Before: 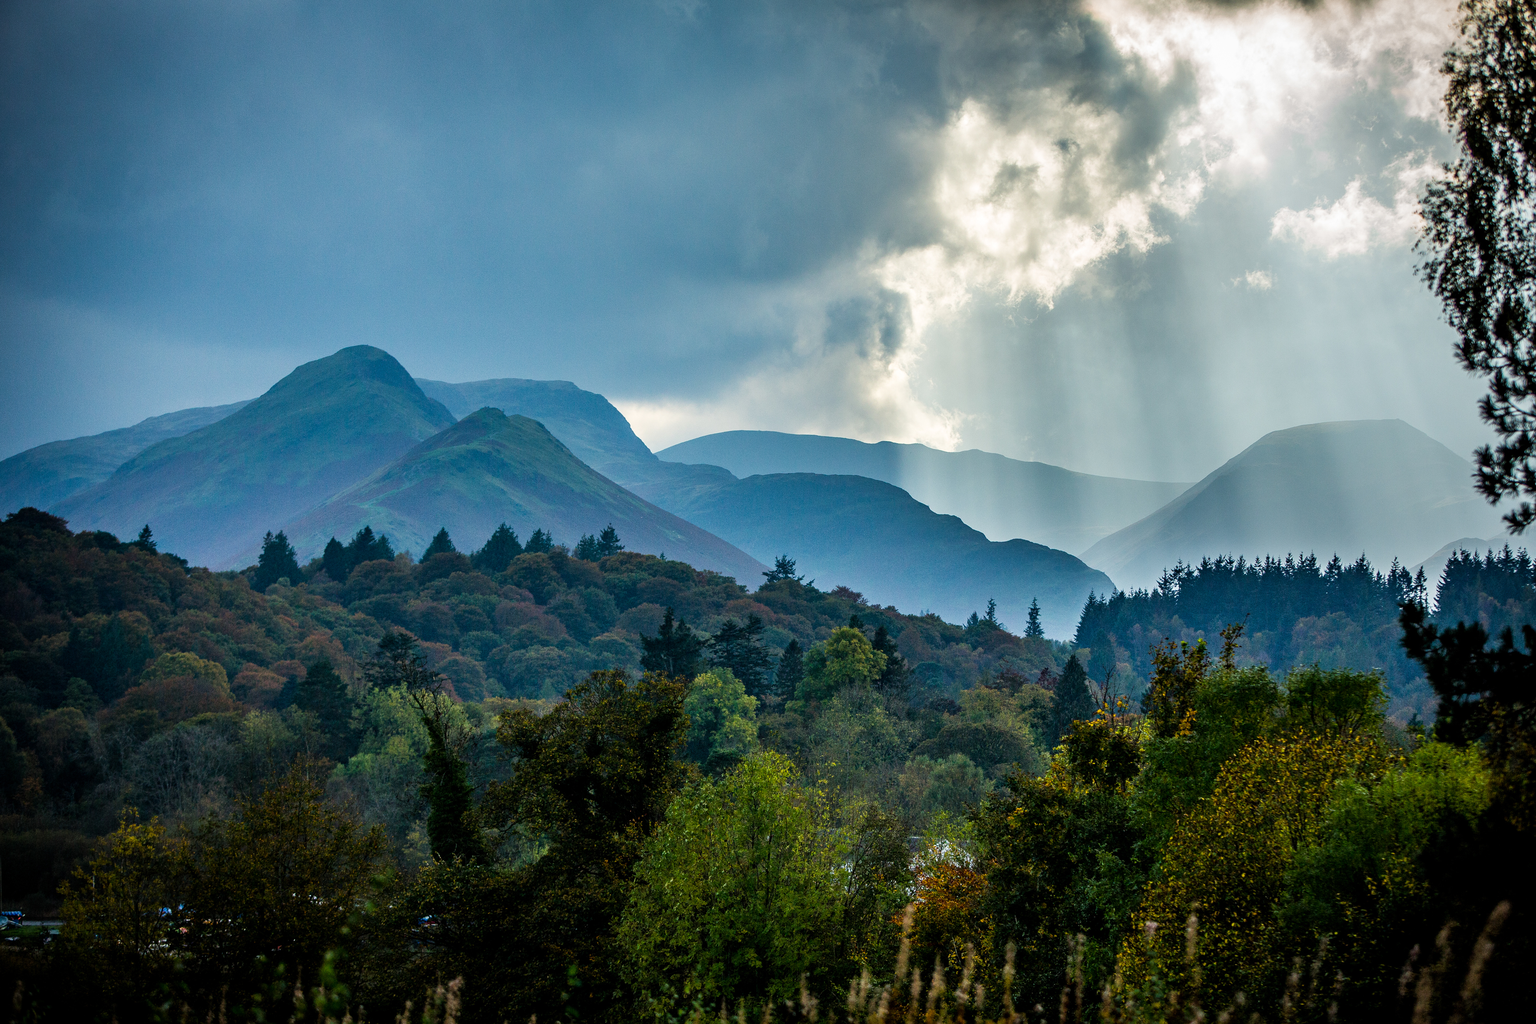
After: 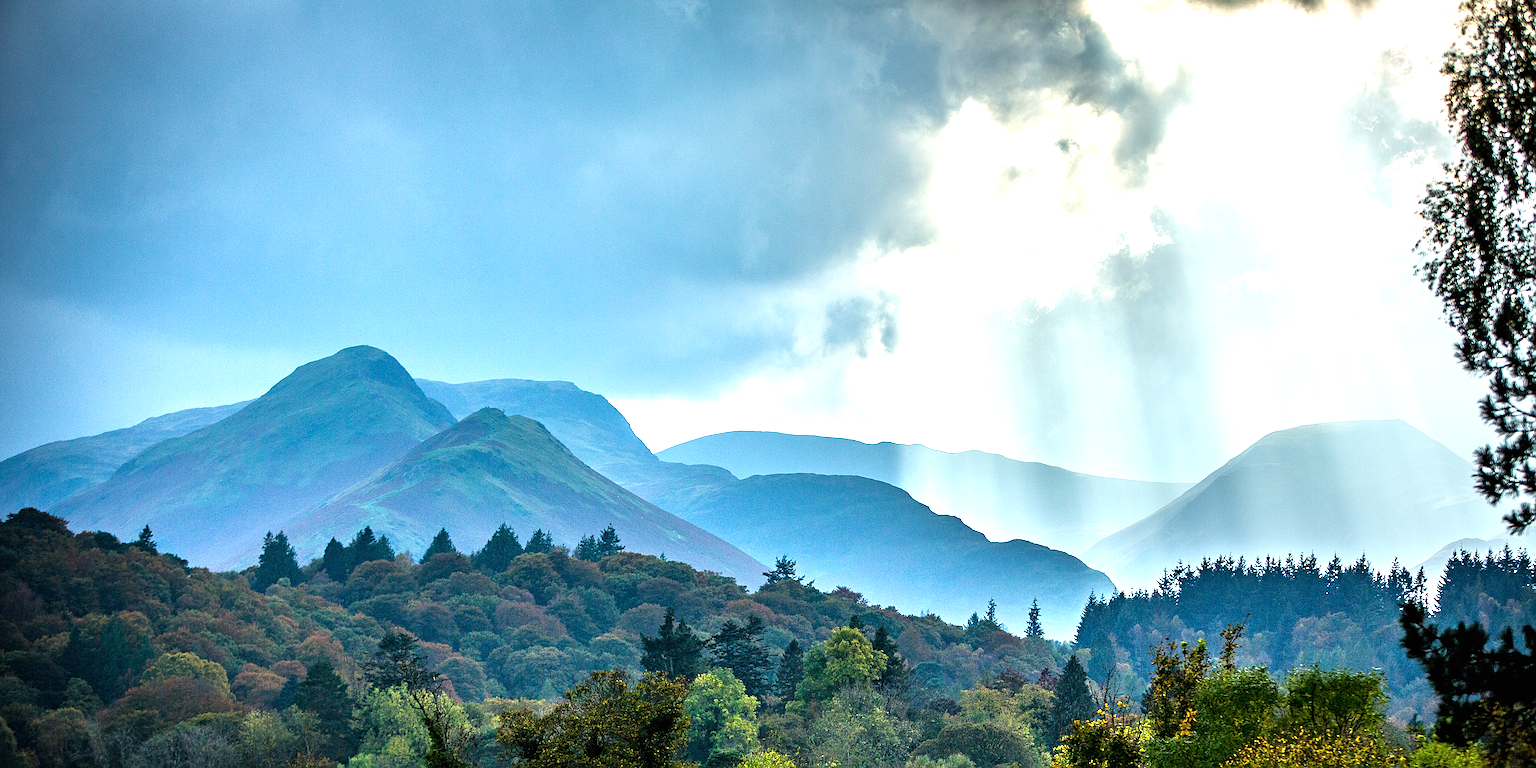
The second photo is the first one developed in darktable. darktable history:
crop: bottom 24.98%
sharpen: on, module defaults
exposure: black level correction 0, exposure 1.2 EV, compensate highlight preservation false
